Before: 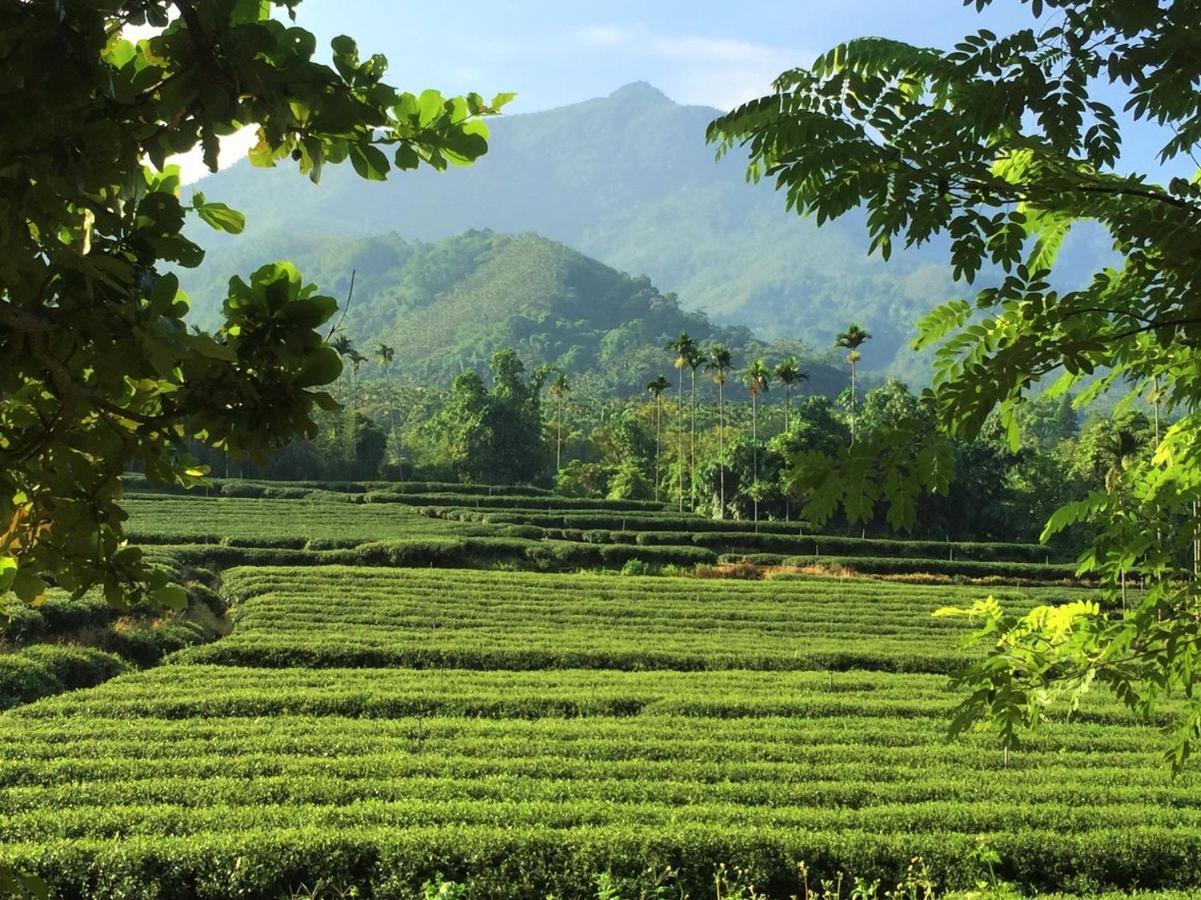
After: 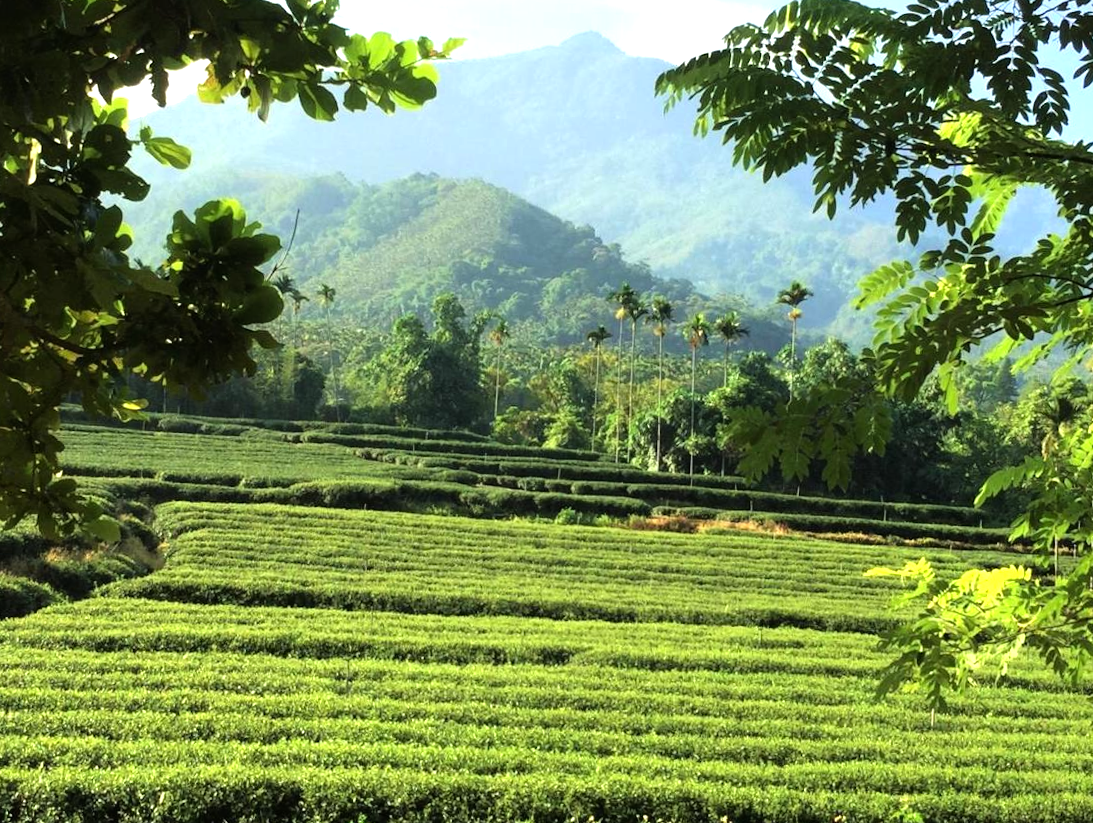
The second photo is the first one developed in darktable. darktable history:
tone equalizer: -8 EV -0.722 EV, -7 EV -0.711 EV, -6 EV -0.629 EV, -5 EV -0.37 EV, -3 EV 0.371 EV, -2 EV 0.6 EV, -1 EV 0.695 EV, +0 EV 0.749 EV
crop and rotate: angle -2.05°, left 3.111%, top 3.708%, right 1.551%, bottom 0.437%
